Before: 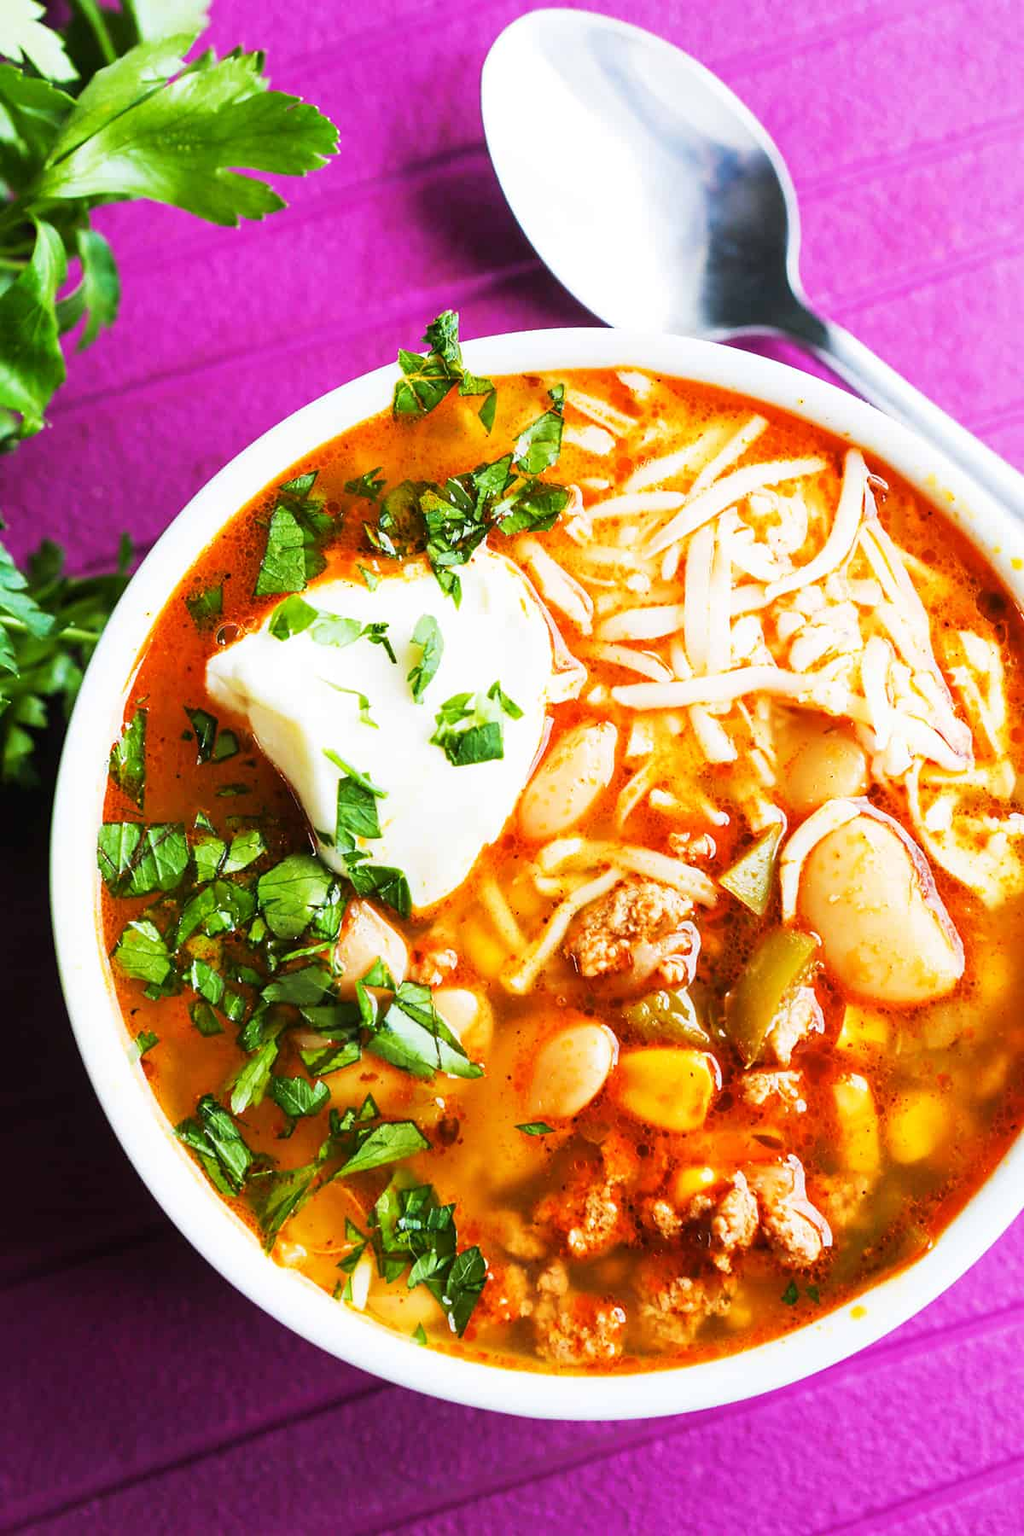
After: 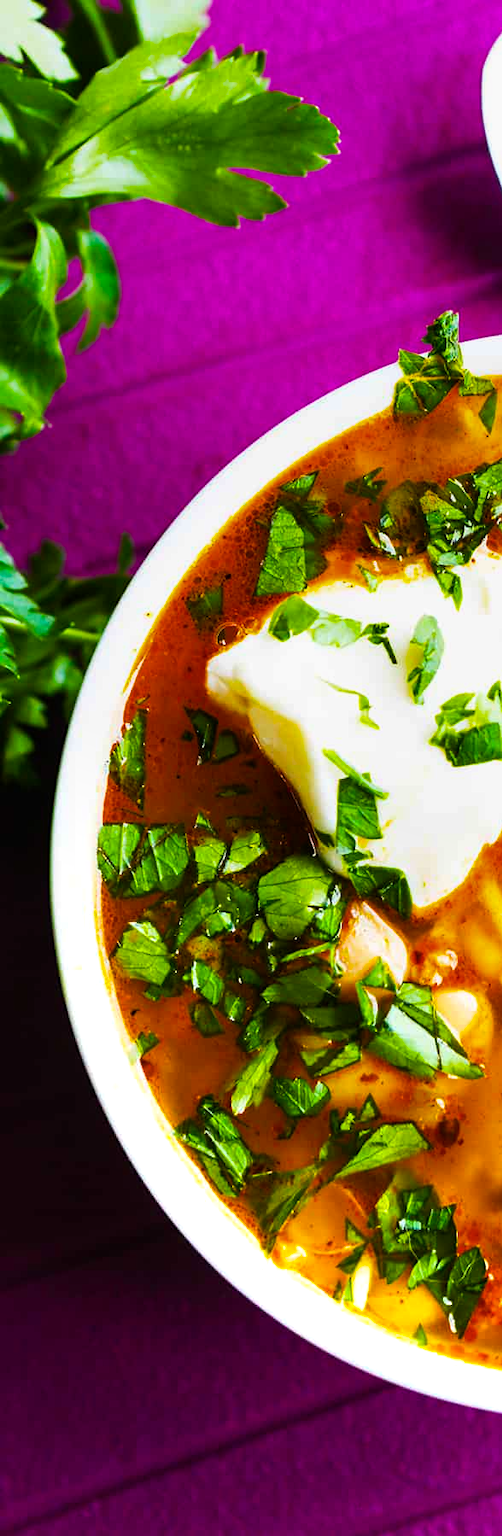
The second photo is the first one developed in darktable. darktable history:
color balance rgb: linear chroma grading › global chroma 9%, perceptual saturation grading › global saturation 36%, perceptual brilliance grading › global brilliance 15%, perceptual brilliance grading › shadows -35%, global vibrance 15%
crop and rotate: left 0%, top 0%, right 50.845%
graduated density: rotation 5.63°, offset 76.9
